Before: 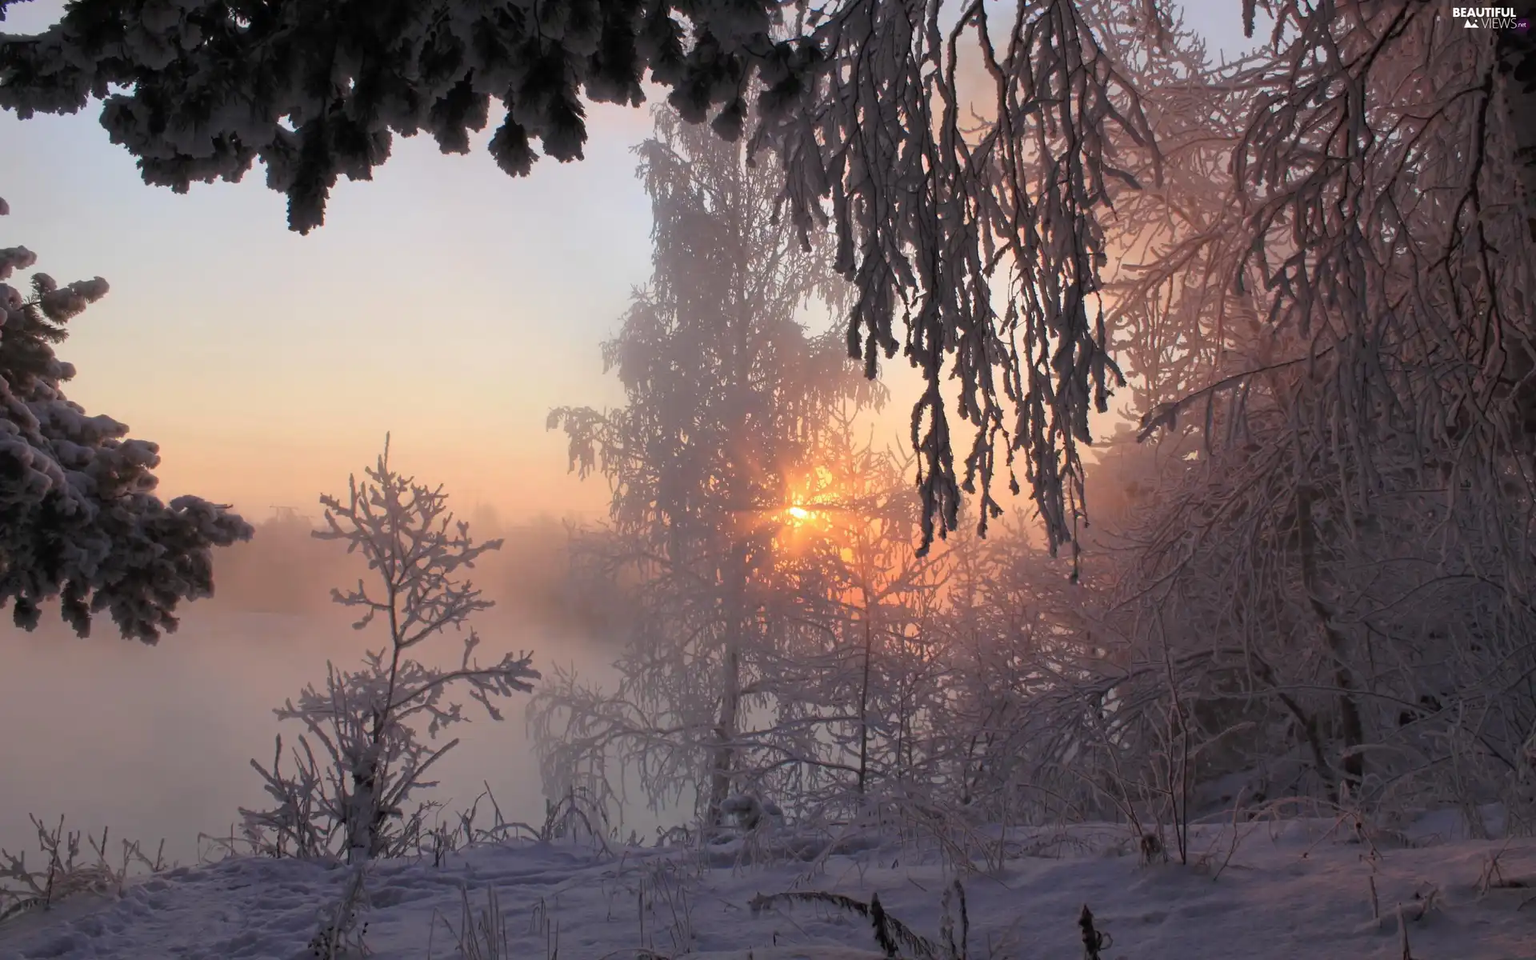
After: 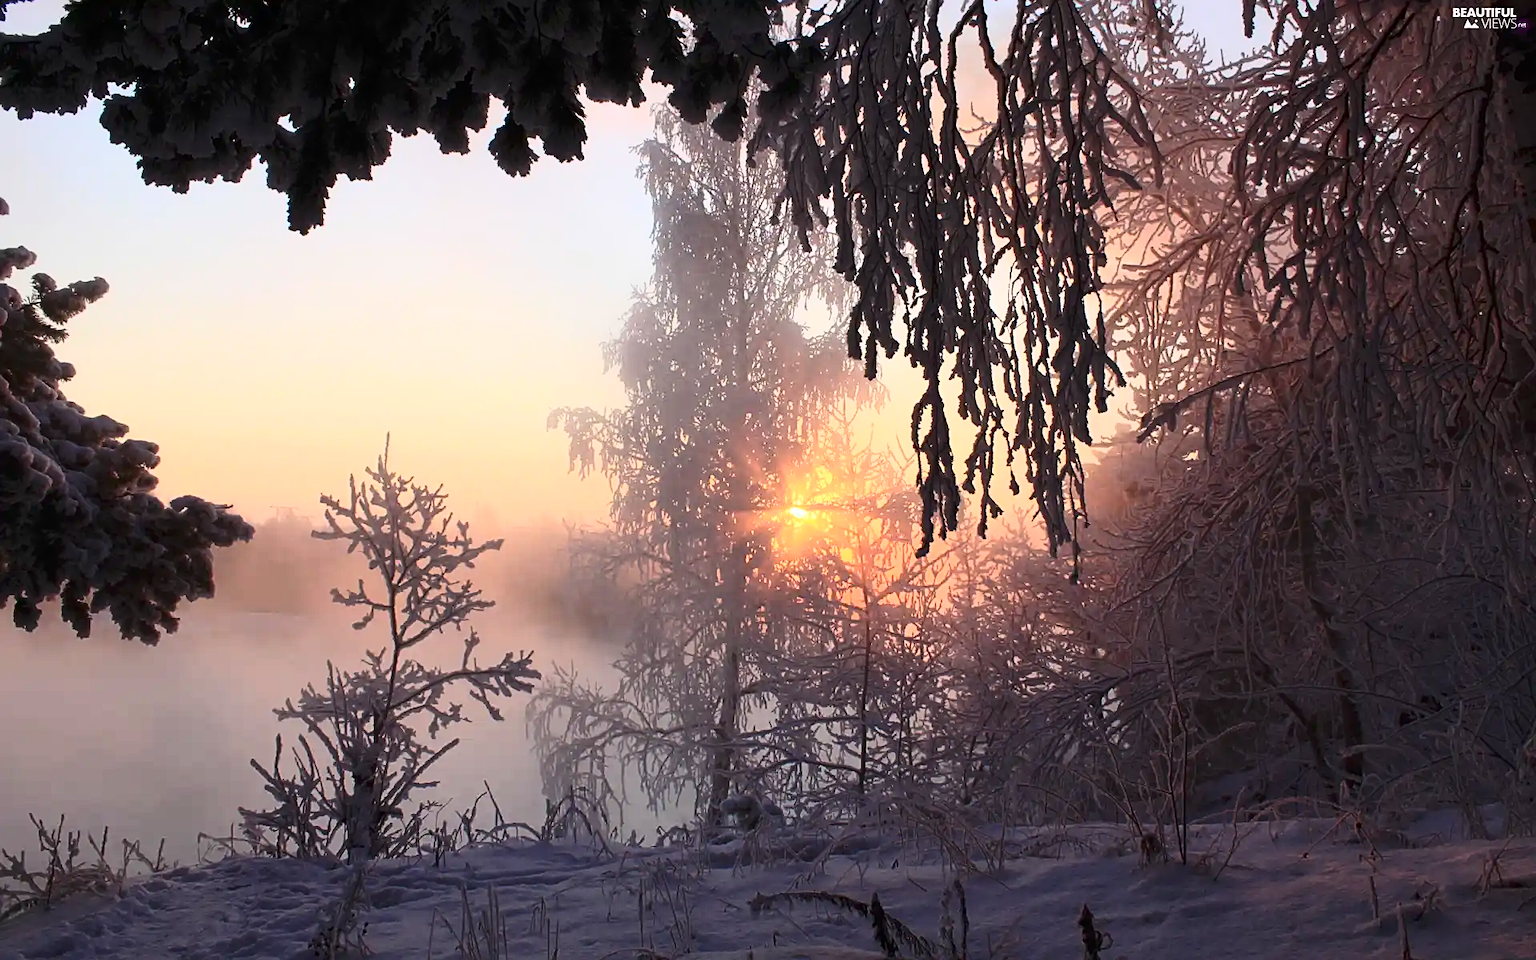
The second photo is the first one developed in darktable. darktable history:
contrast brightness saturation: contrast 0.4, brightness 0.1, saturation 0.21
sharpen: on, module defaults
